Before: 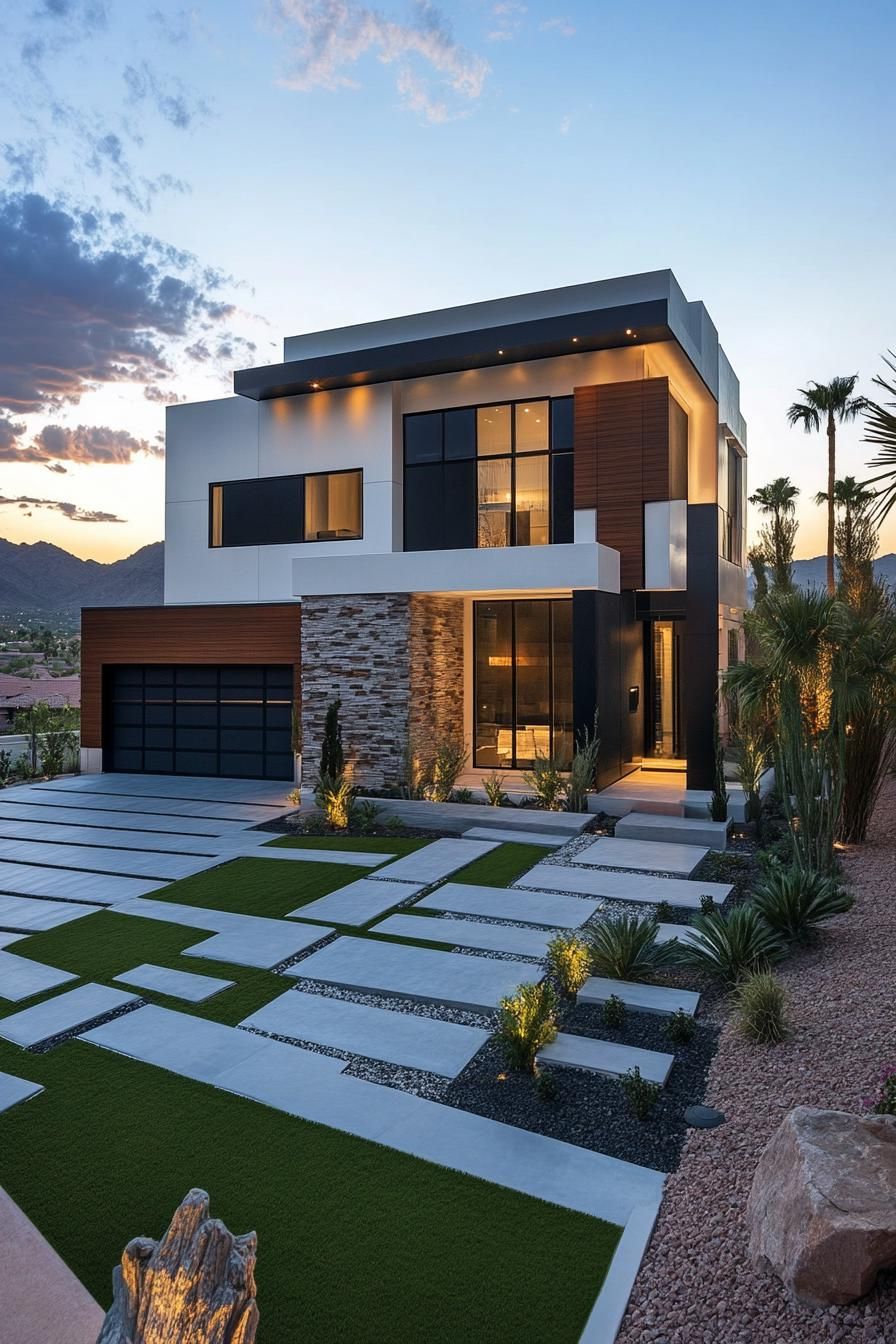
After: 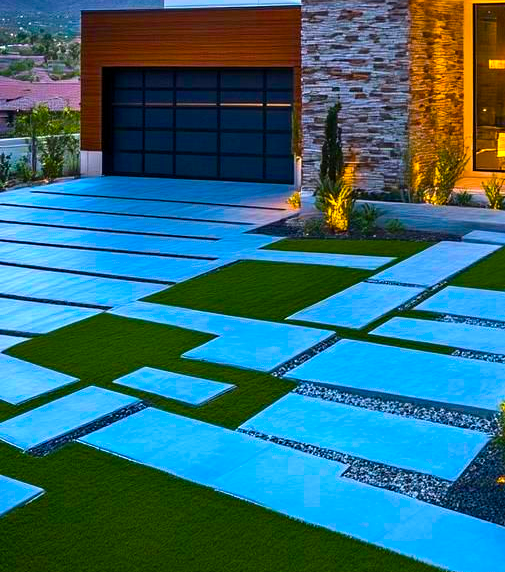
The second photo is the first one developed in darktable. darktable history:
crop: top 44.483%, right 43.593%, bottom 12.892%
color balance rgb: linear chroma grading › global chroma 42%, perceptual saturation grading › global saturation 42%, perceptual brilliance grading › global brilliance 25%, global vibrance 33%
